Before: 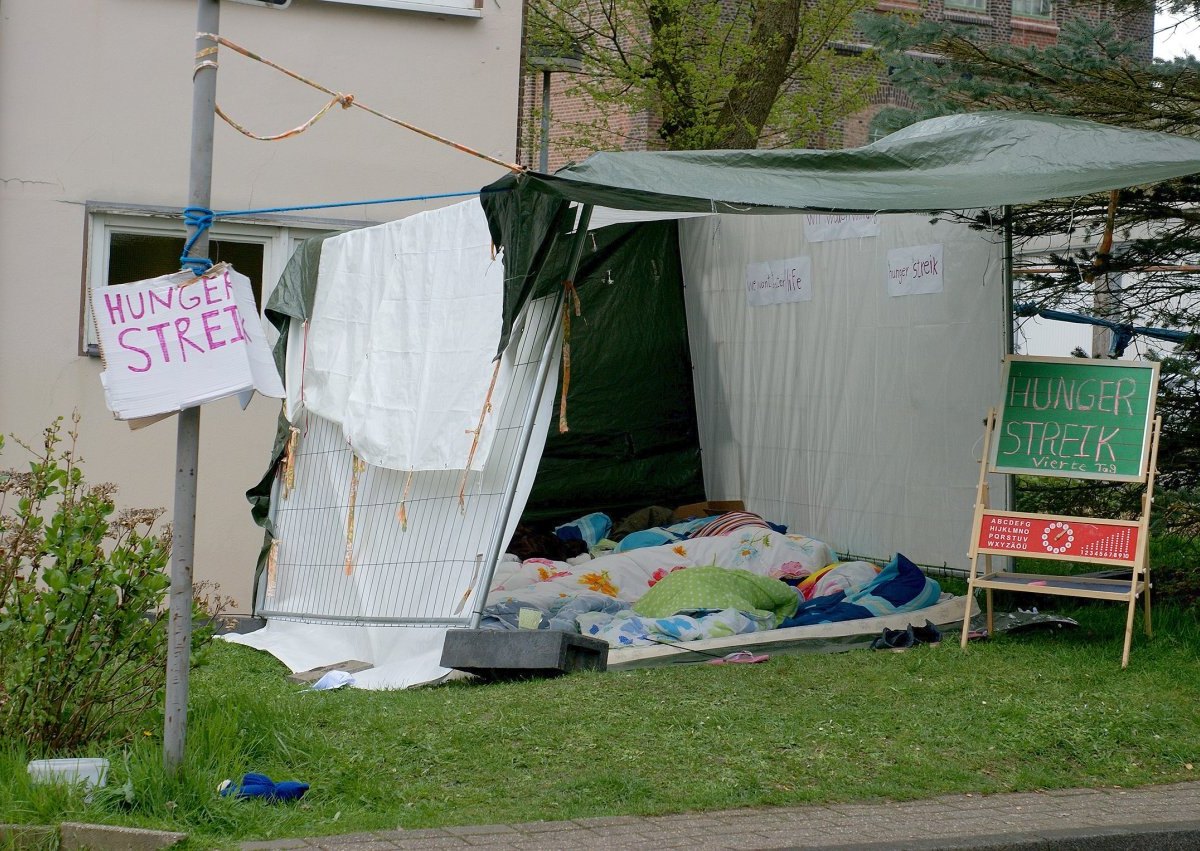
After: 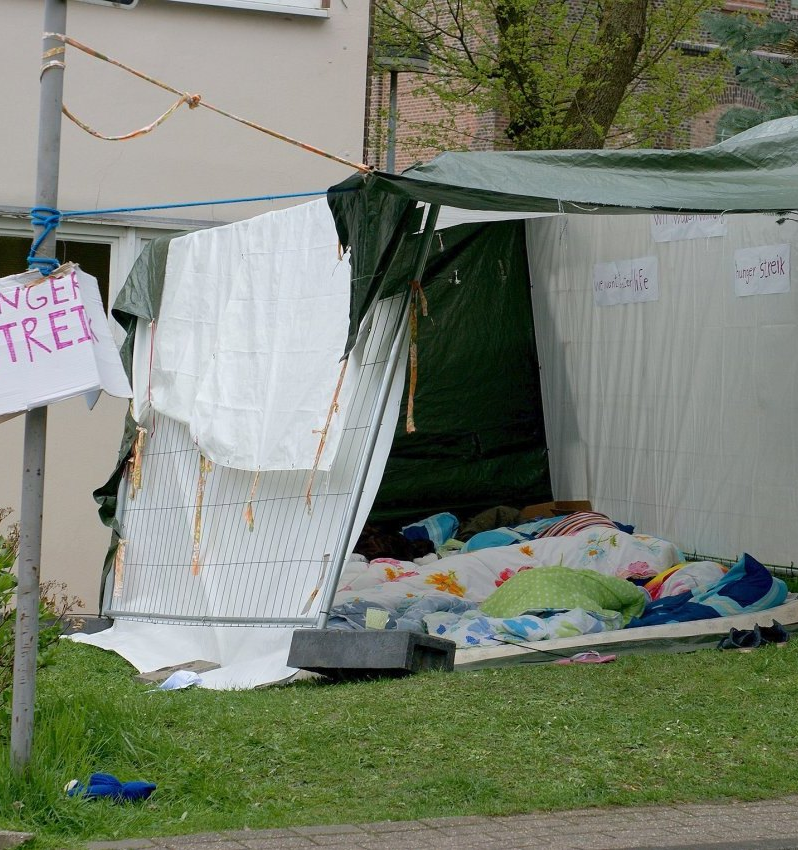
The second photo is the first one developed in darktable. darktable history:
exposure: compensate highlight preservation false
crop and rotate: left 12.811%, right 20.666%
